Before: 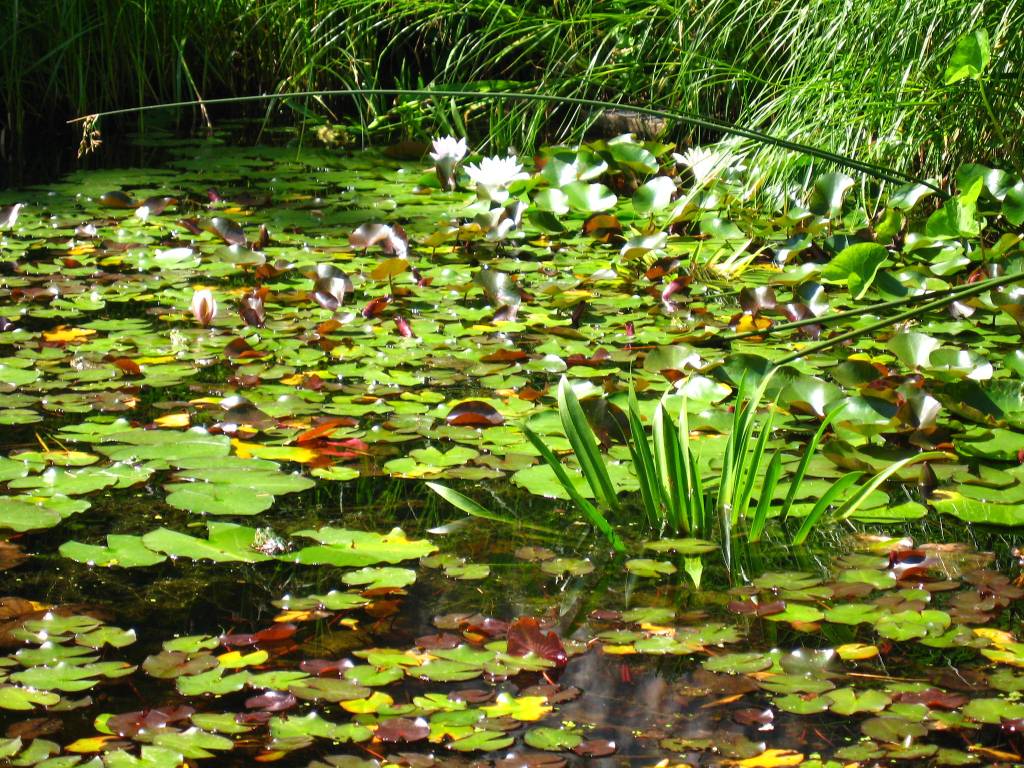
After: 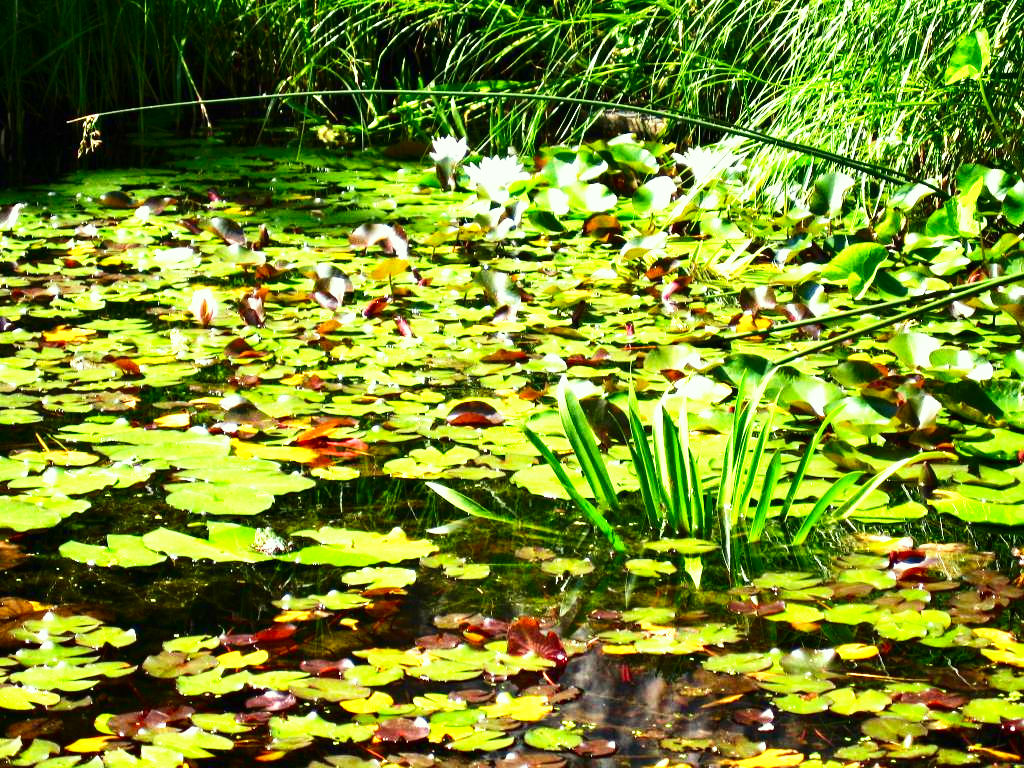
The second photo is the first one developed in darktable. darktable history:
haze removal: compatibility mode true, adaptive false
color correction: highlights a* -4.6, highlights b* 5.04, saturation 0.969
contrast brightness saturation: contrast 0.204, brightness -0.113, saturation 0.097
base curve: curves: ch0 [(0, 0) (0.495, 0.917) (1, 1)], preserve colors none
